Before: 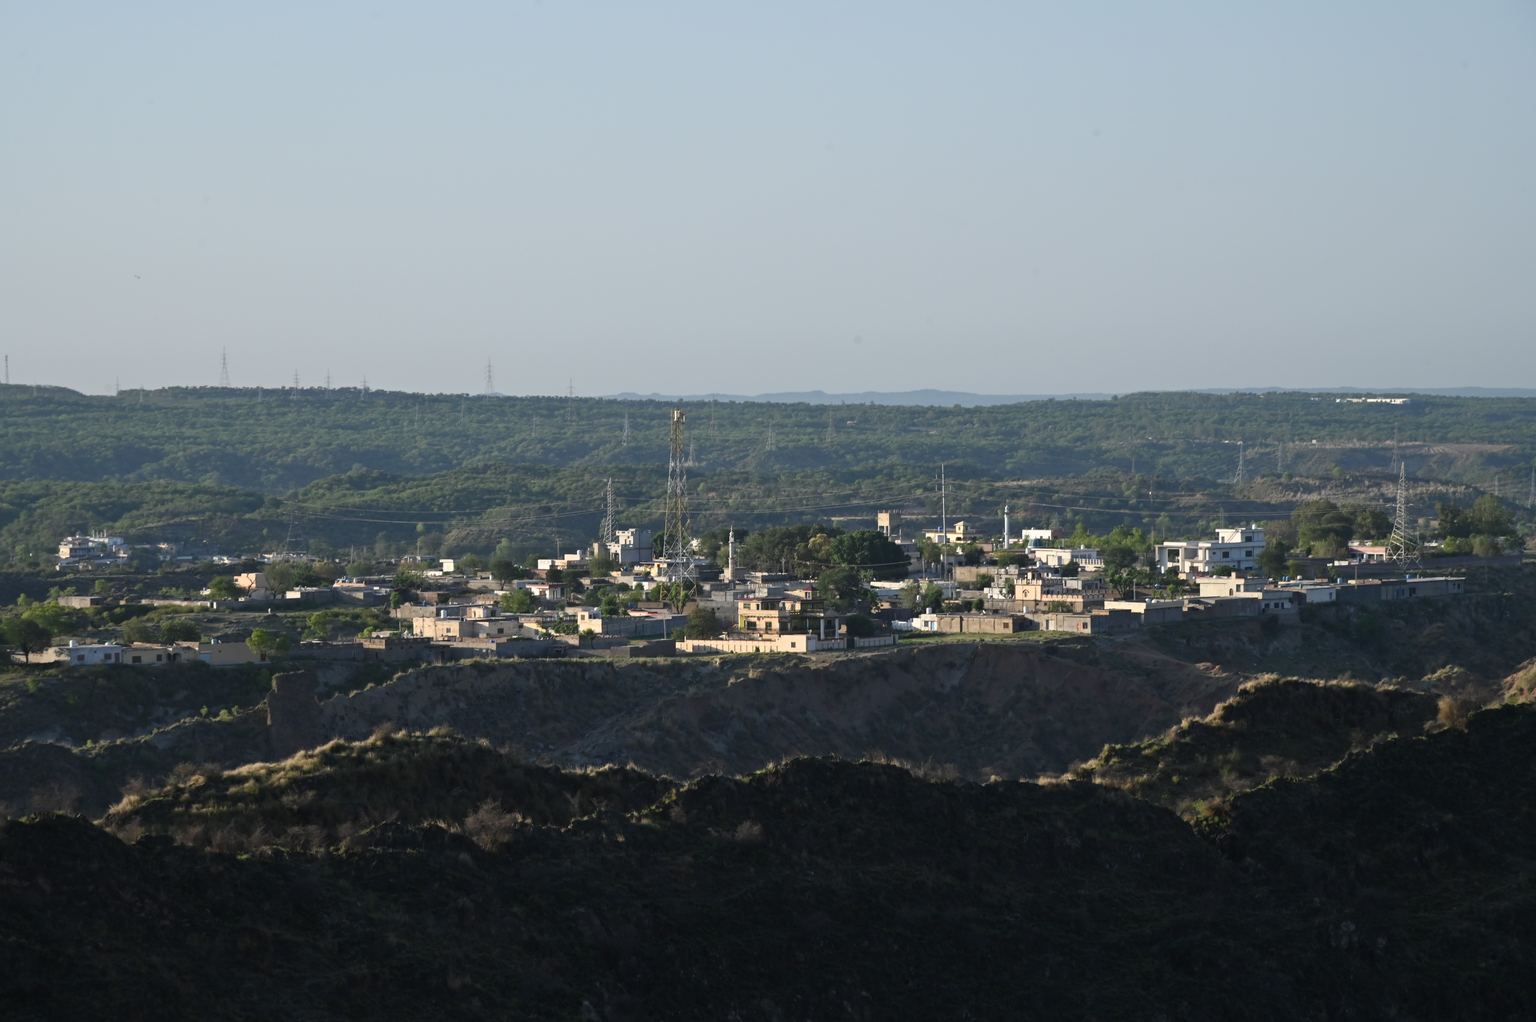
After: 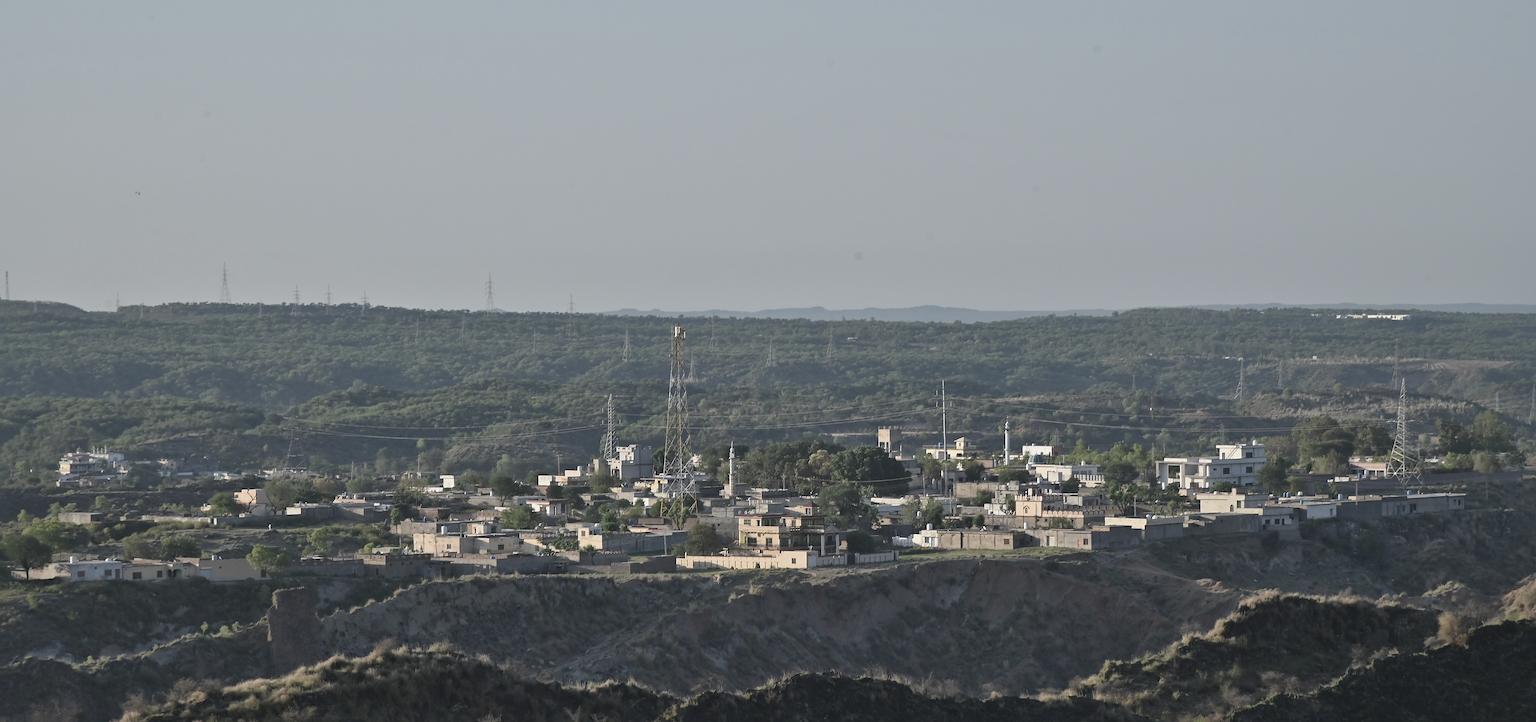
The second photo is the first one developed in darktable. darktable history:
crop and rotate: top 8.293%, bottom 20.996%
contrast brightness saturation: contrast -0.05, saturation -0.41
sharpen: radius 1.4, amount 1.25, threshold 0.7
shadows and highlights: on, module defaults
